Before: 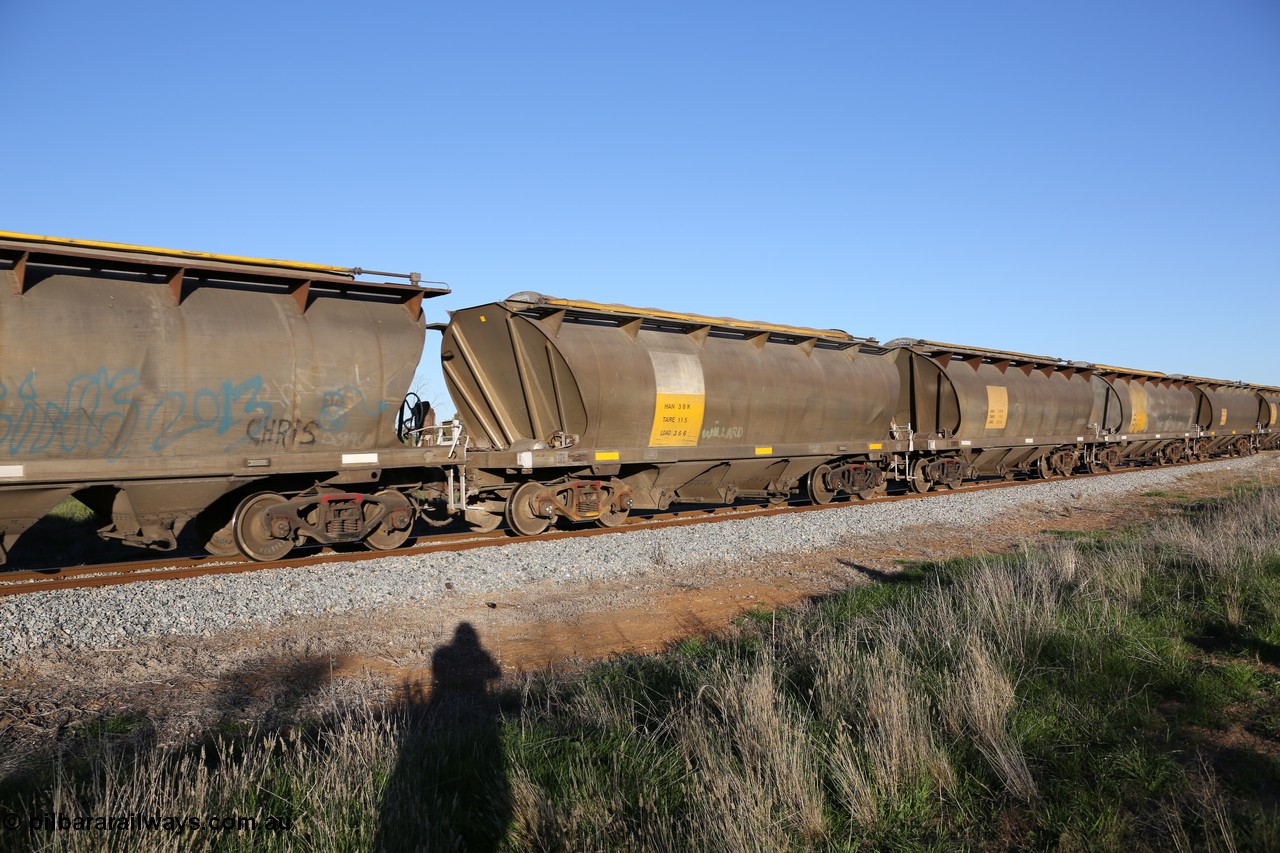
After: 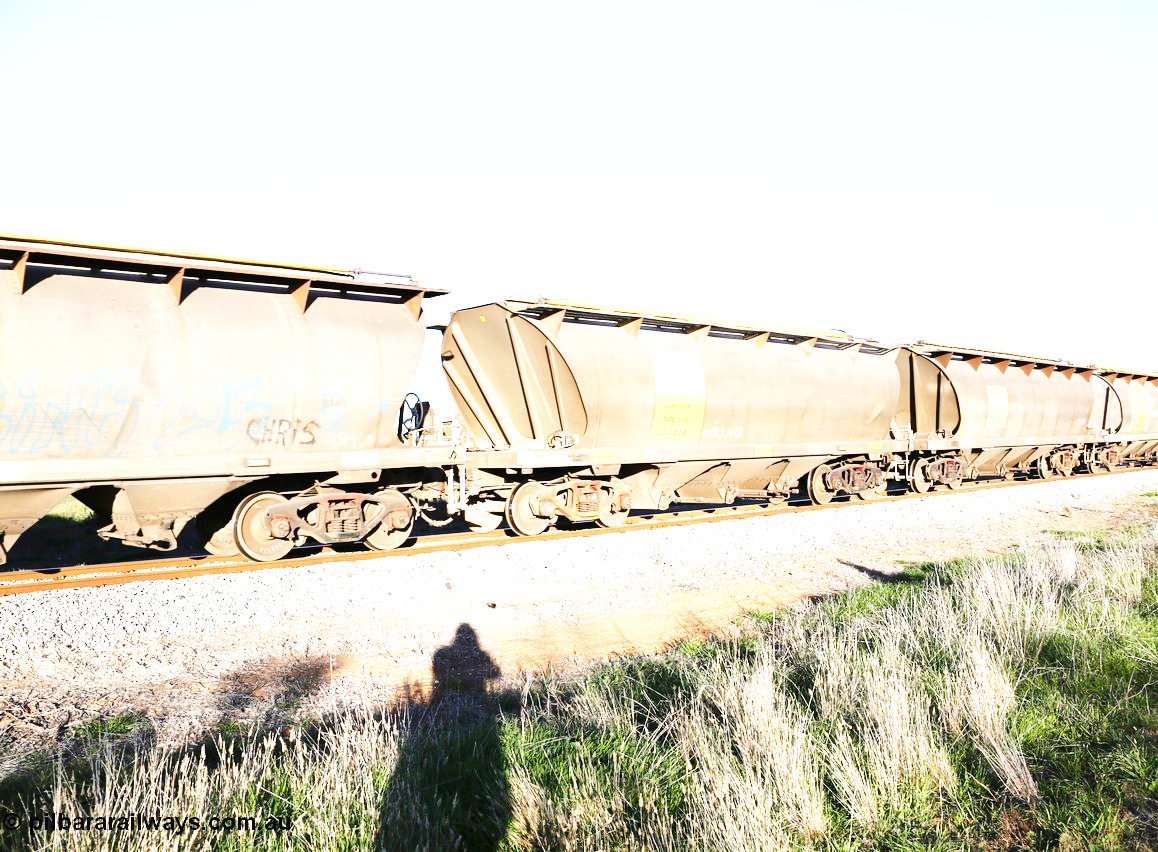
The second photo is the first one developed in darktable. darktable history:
crop: right 9.512%, bottom 0.019%
exposure: black level correction 0, exposure 1.663 EV, compensate exposure bias true, compensate highlight preservation false
base curve: curves: ch0 [(0, 0.003) (0.001, 0.002) (0.006, 0.004) (0.02, 0.022) (0.048, 0.086) (0.094, 0.234) (0.162, 0.431) (0.258, 0.629) (0.385, 0.8) (0.548, 0.918) (0.751, 0.988) (1, 1)], preserve colors none
